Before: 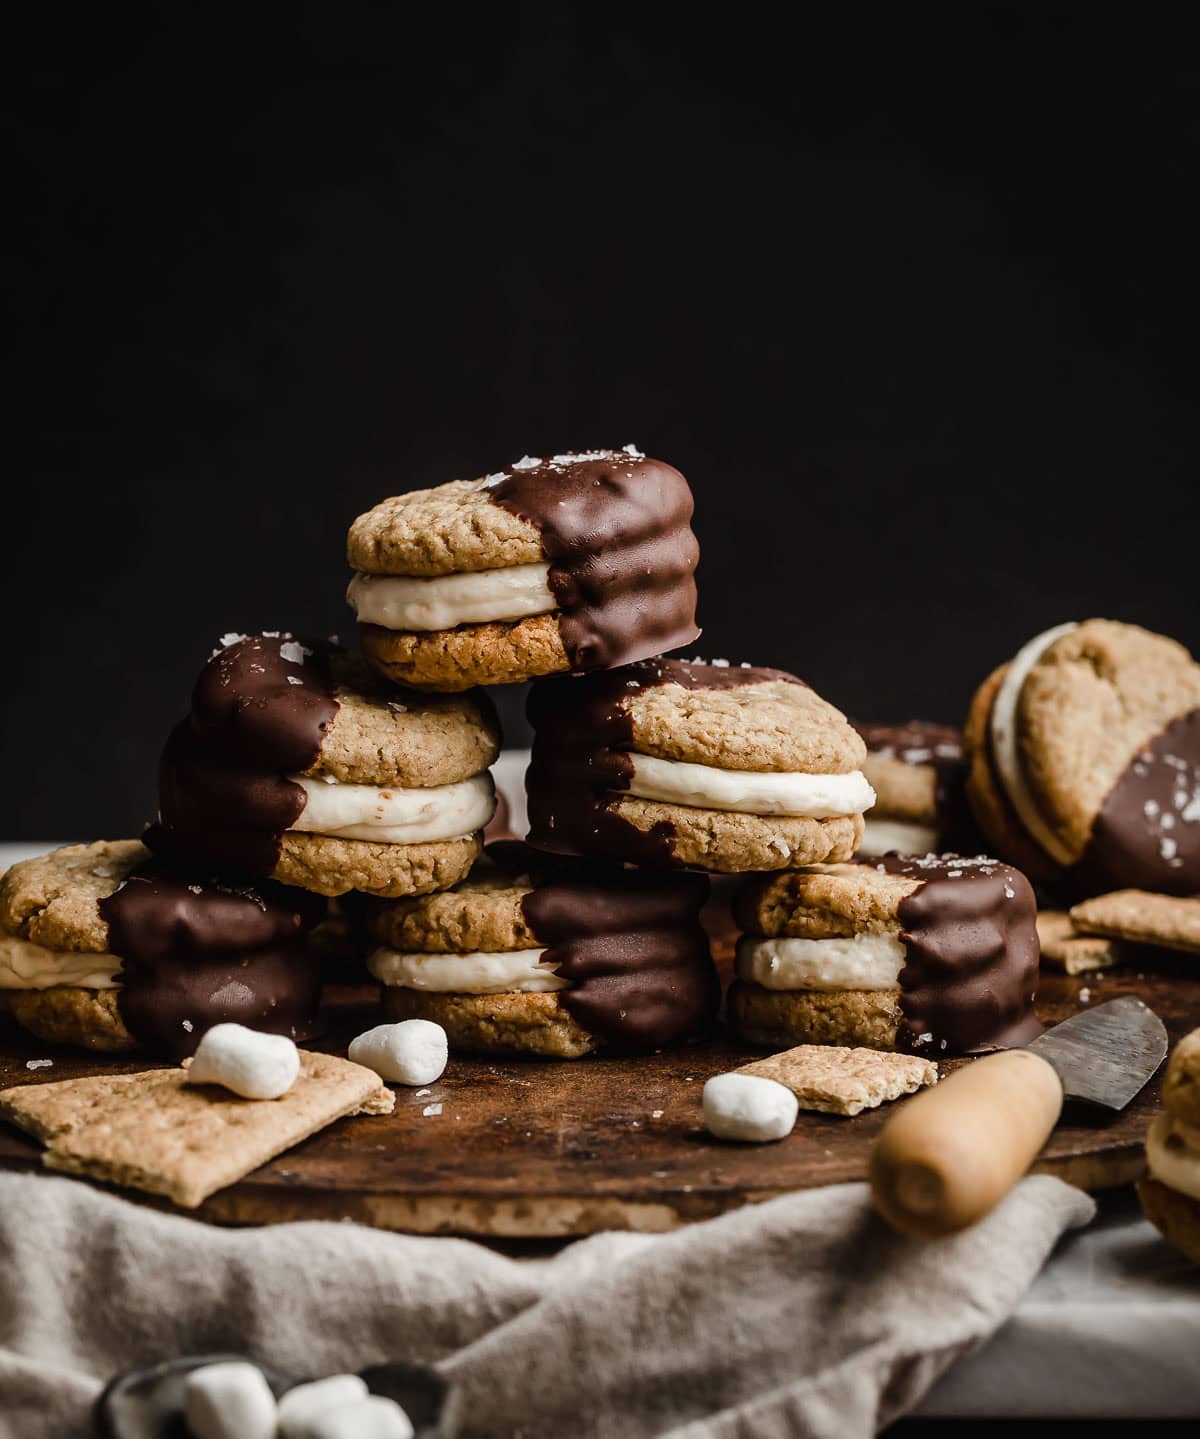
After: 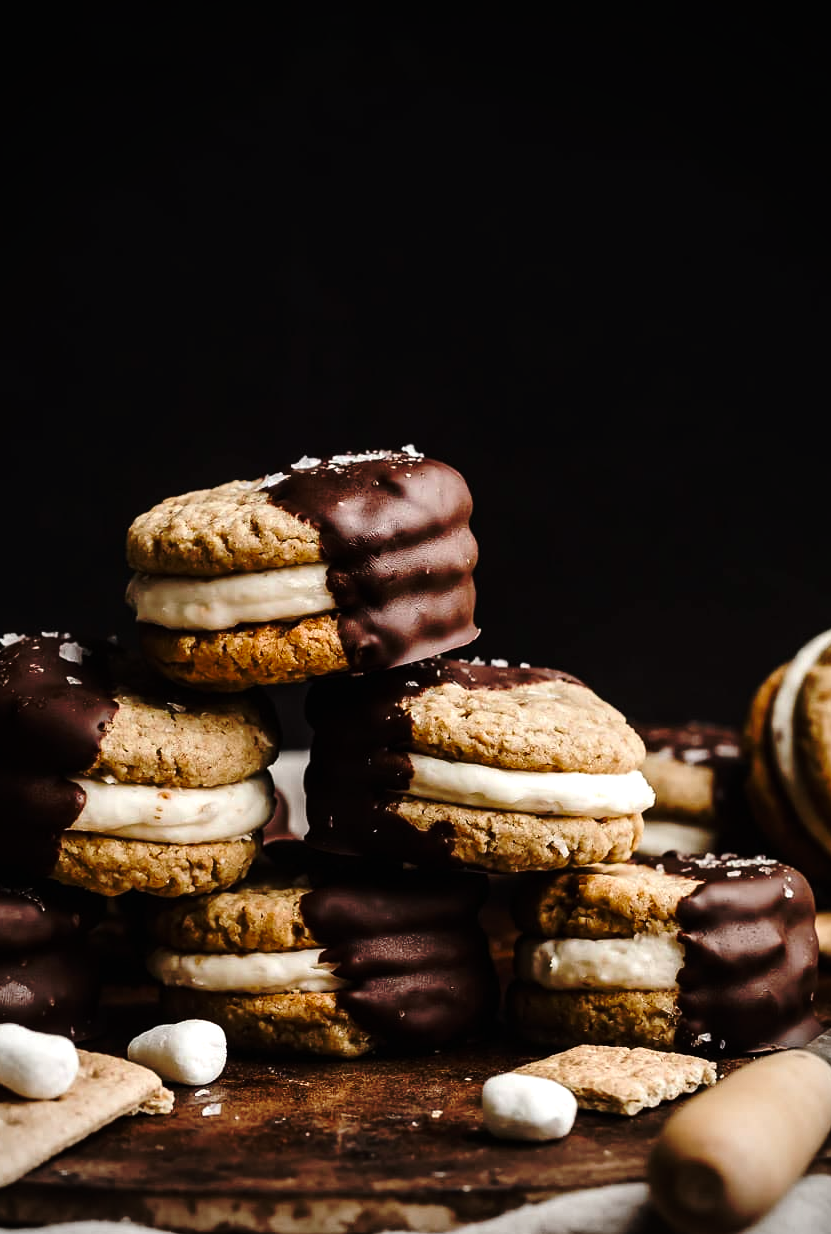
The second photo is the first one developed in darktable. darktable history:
crop: left 18.494%, right 12.198%, bottom 14.195%
tone equalizer: -8 EV -0.397 EV, -7 EV -0.428 EV, -6 EV -0.365 EV, -5 EV -0.226 EV, -3 EV 0.192 EV, -2 EV 0.346 EV, -1 EV 0.414 EV, +0 EV 0.386 EV, edges refinement/feathering 500, mask exposure compensation -1.57 EV, preserve details no
base curve: curves: ch0 [(0, 0) (0.073, 0.04) (0.157, 0.139) (0.492, 0.492) (0.758, 0.758) (1, 1)], preserve colors none
vignetting: fall-off radius 60.47%, brightness -0.575
